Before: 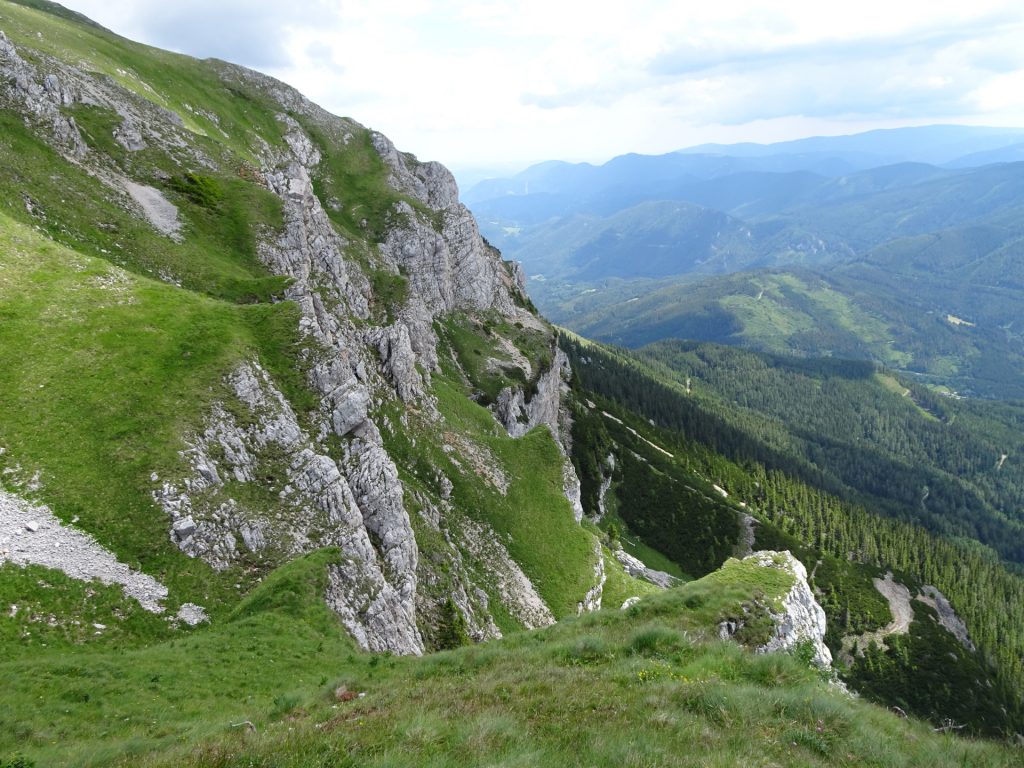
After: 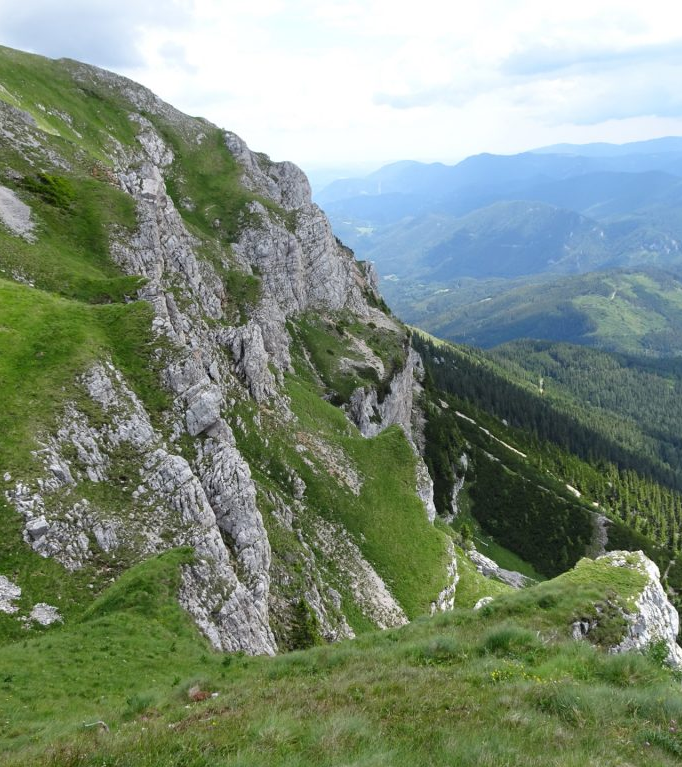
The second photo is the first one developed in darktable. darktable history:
crop and rotate: left 14.406%, right 18.976%
